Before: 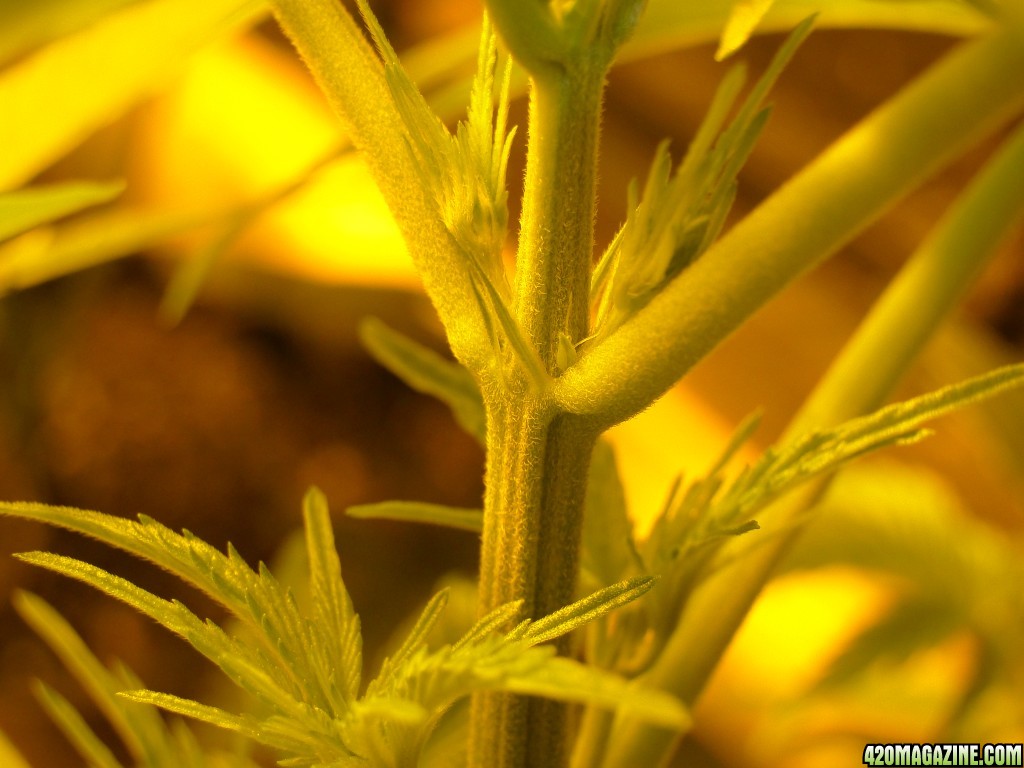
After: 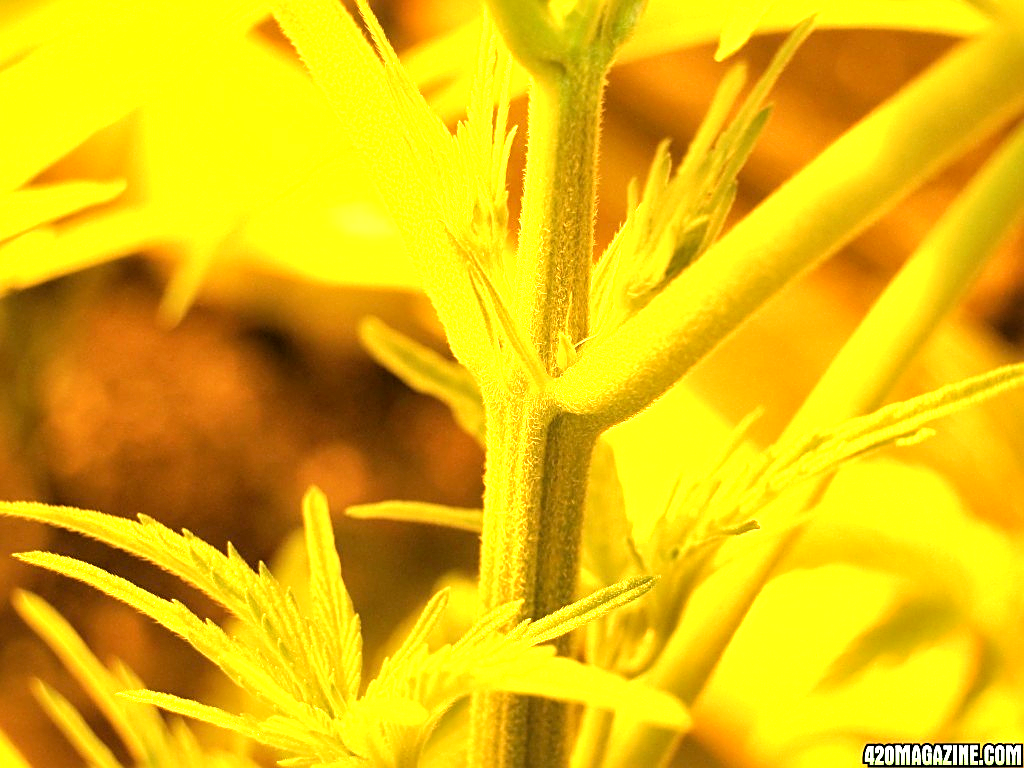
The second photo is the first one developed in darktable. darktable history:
local contrast: mode bilateral grid, contrast 20, coarseness 50, detail 120%, midtone range 0.2
exposure: black level correction 0, exposure 1.45 EV, compensate exposure bias true, compensate highlight preservation false
tone equalizer: on, module defaults
sharpen: on, module defaults
rgb levels: levels [[0.01, 0.419, 0.839], [0, 0.5, 1], [0, 0.5, 1]]
